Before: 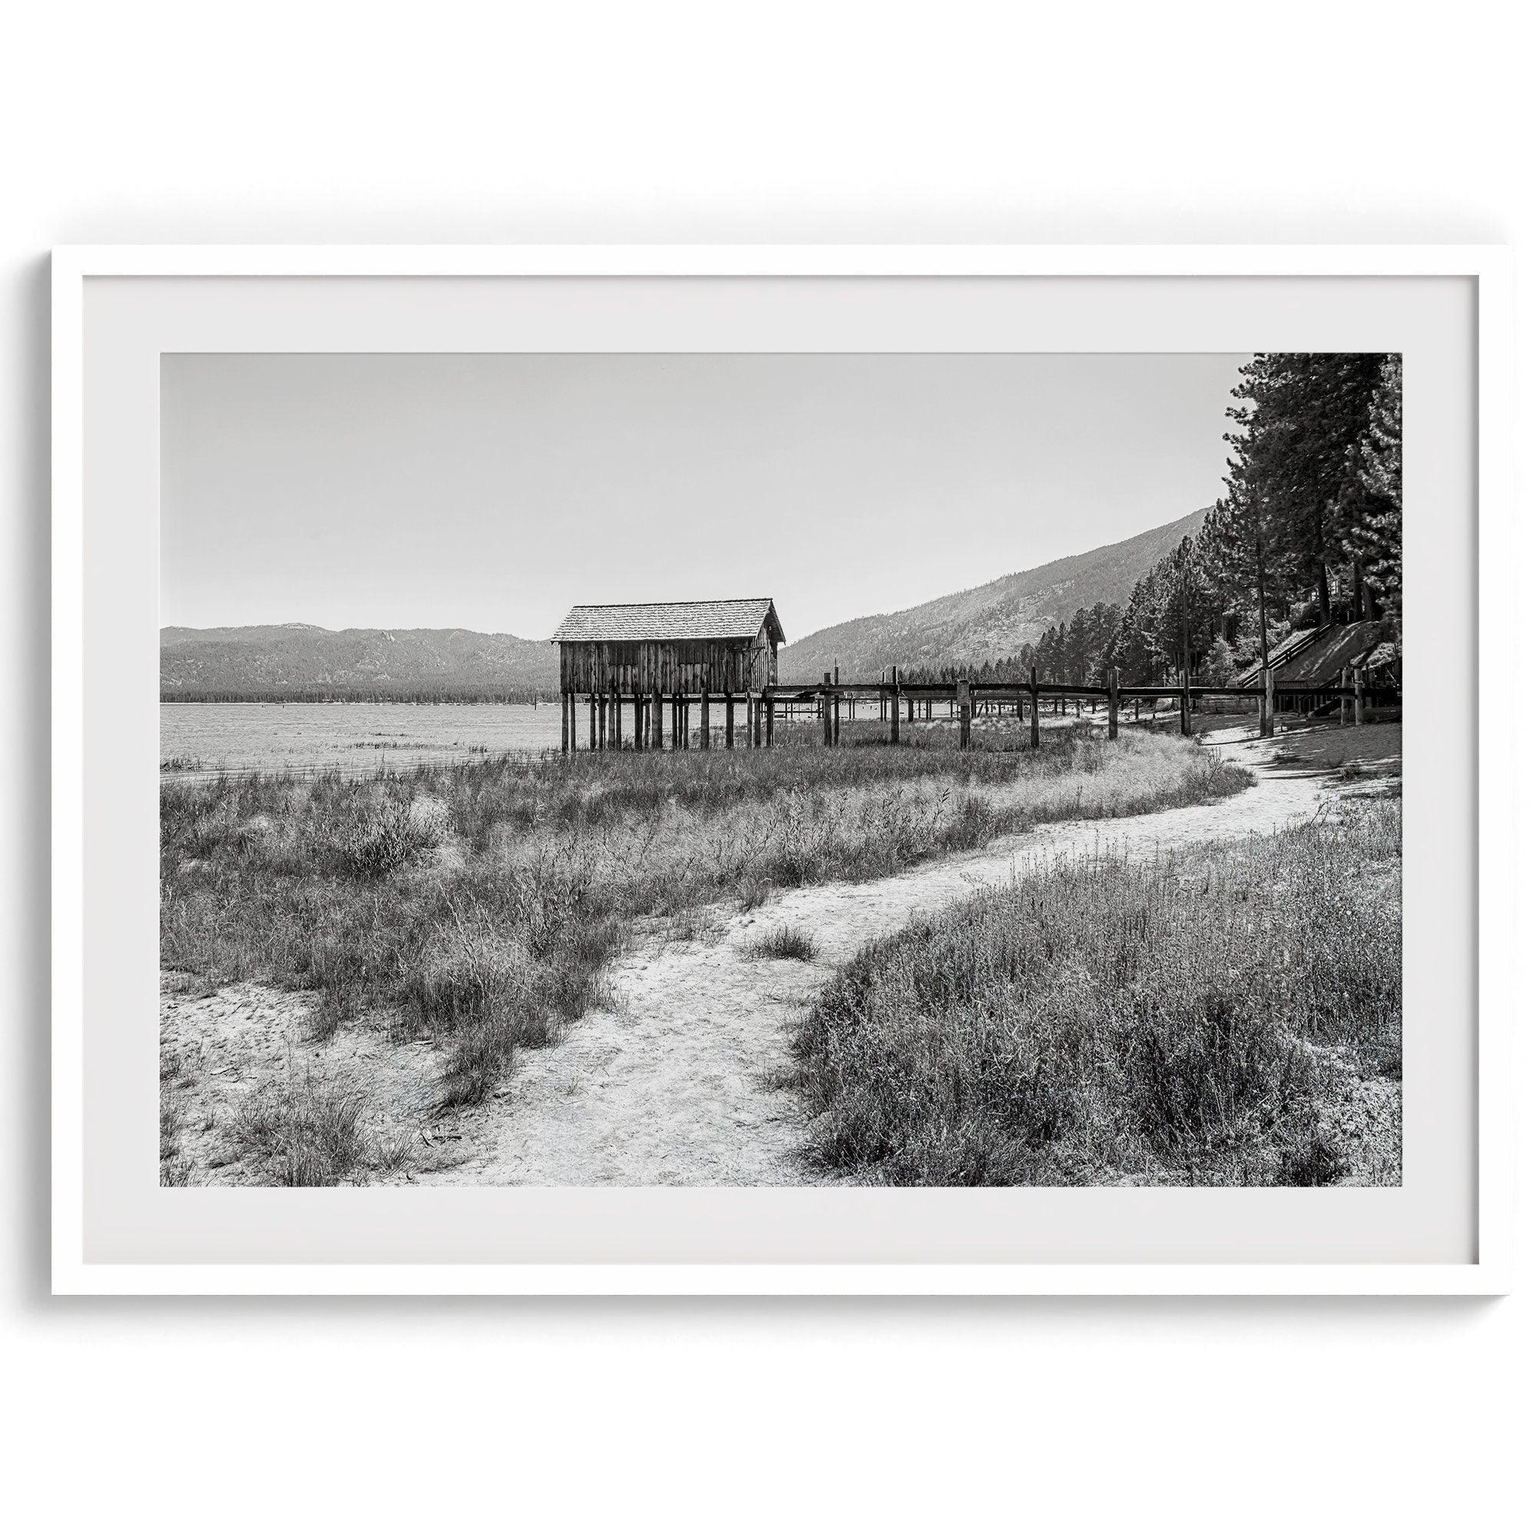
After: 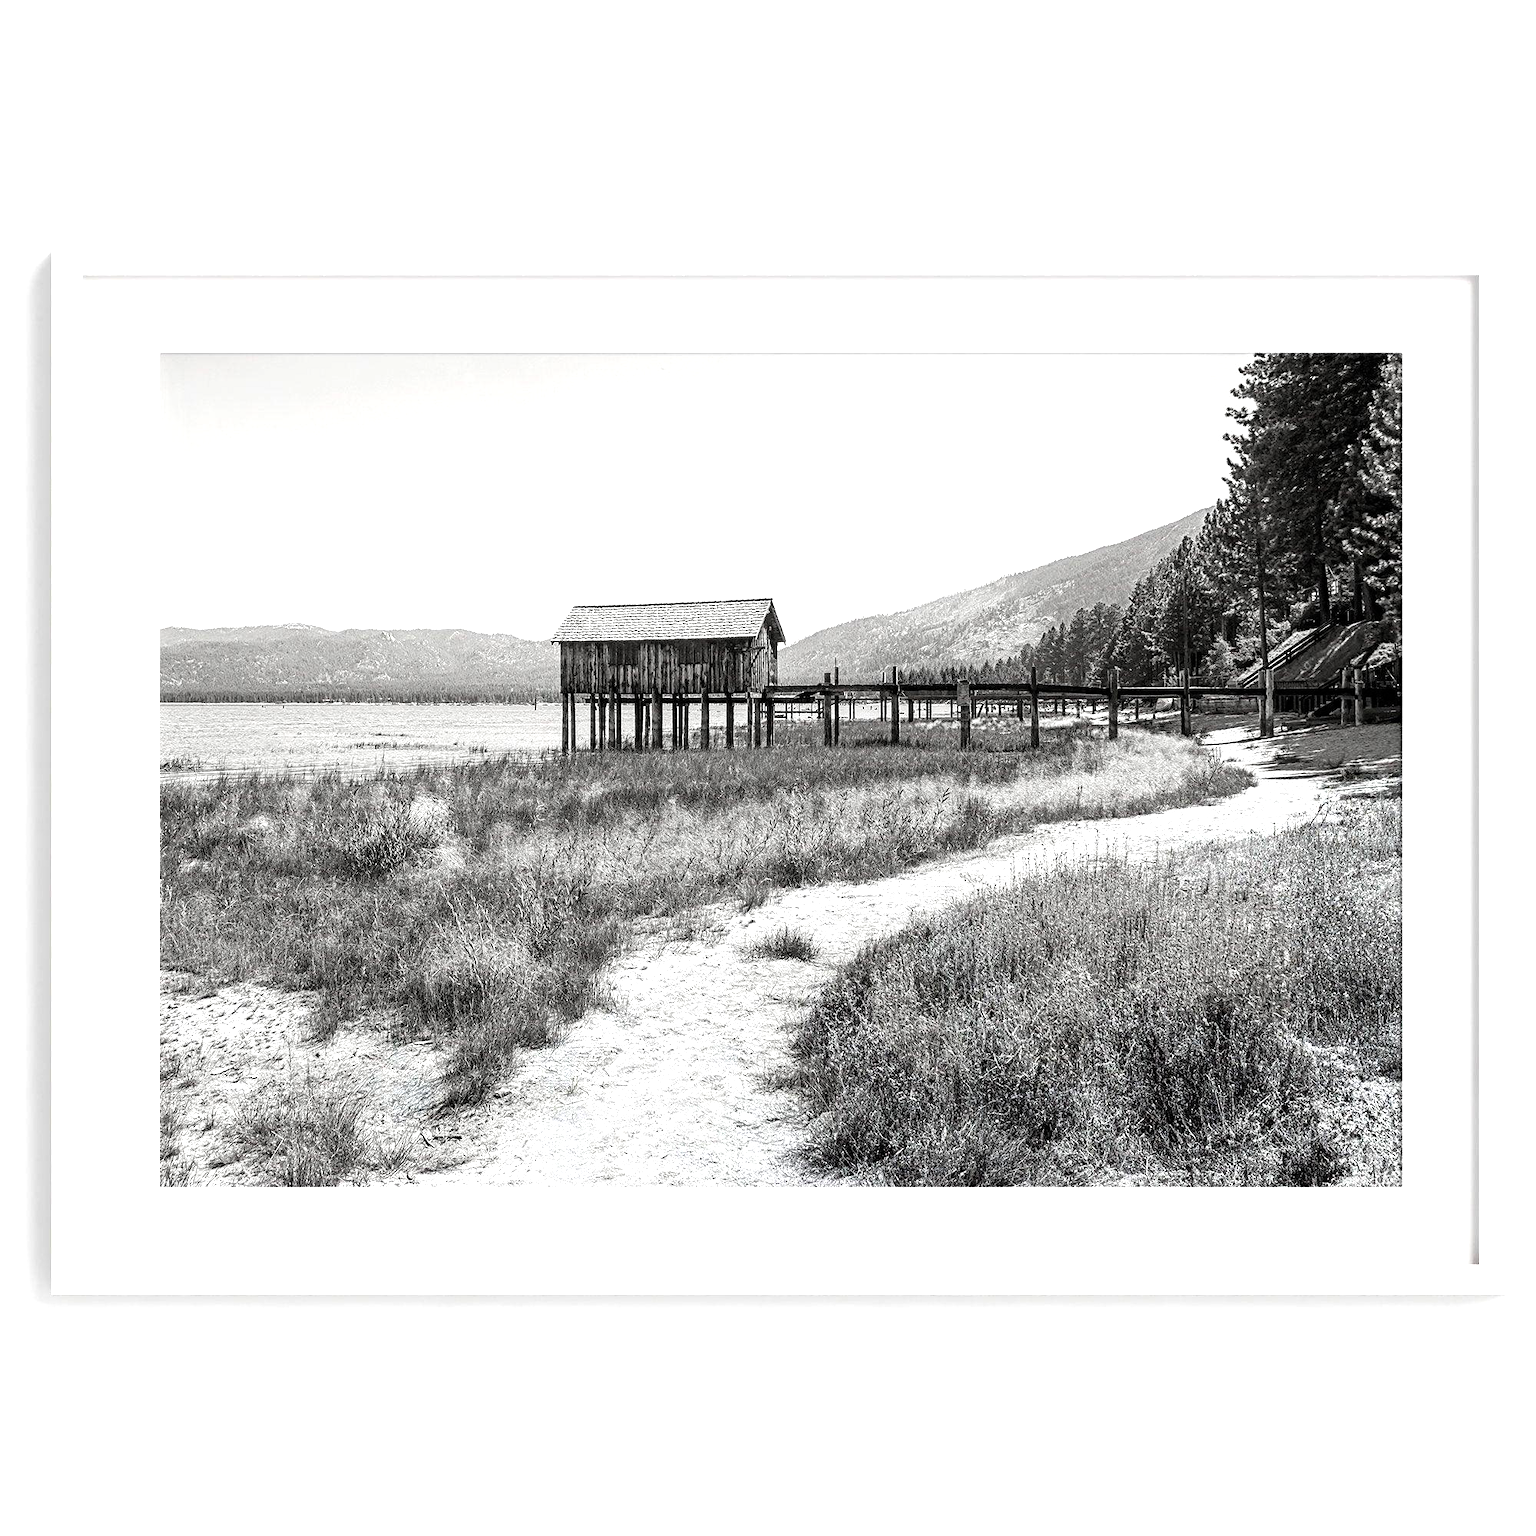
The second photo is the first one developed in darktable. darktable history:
haze removal: compatibility mode true, adaptive false
tone equalizer: -8 EV -0.738 EV, -7 EV -0.696 EV, -6 EV -0.584 EV, -5 EV -0.365 EV, -3 EV 0.373 EV, -2 EV 0.6 EV, -1 EV 0.676 EV, +0 EV 0.778 EV
